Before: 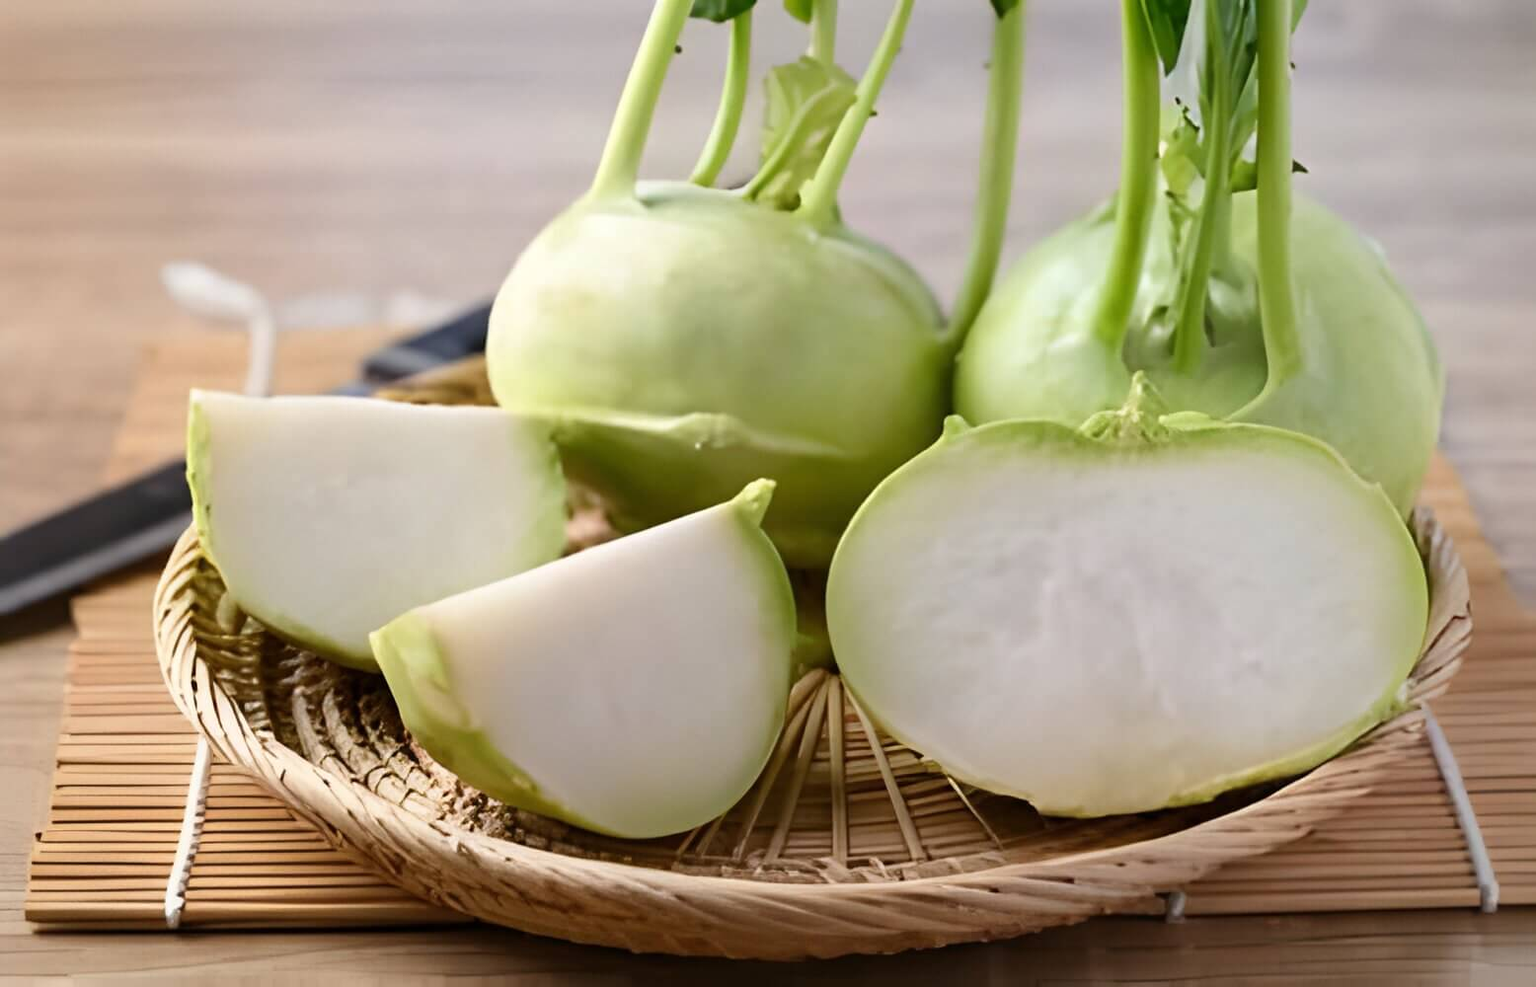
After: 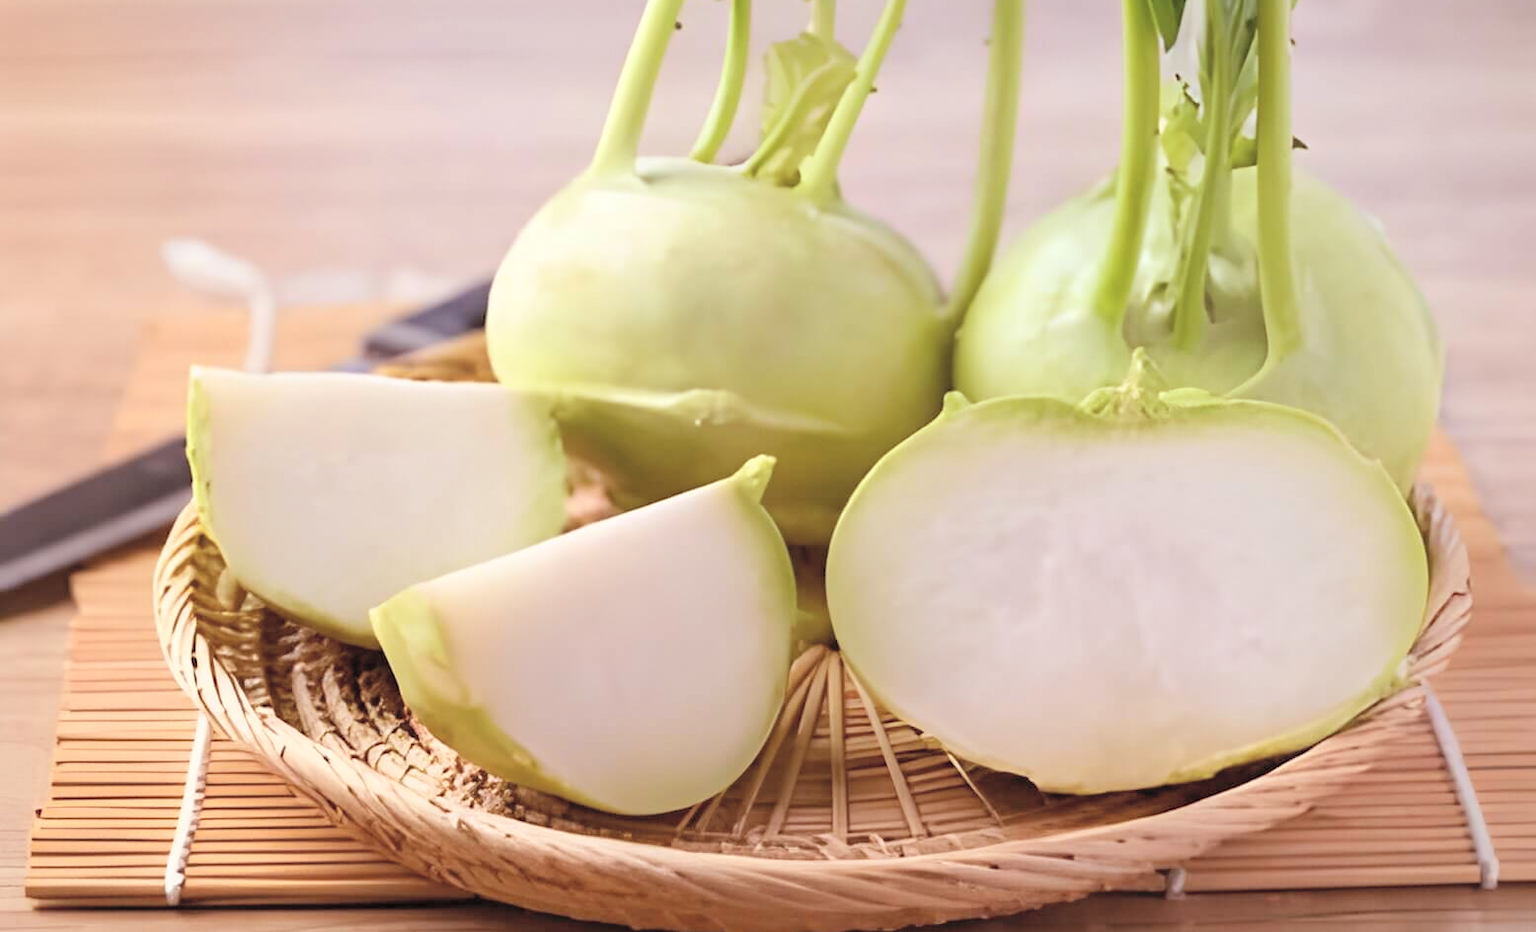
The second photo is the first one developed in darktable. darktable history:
rgb levels: mode RGB, independent channels, levels [[0, 0.474, 1], [0, 0.5, 1], [0, 0.5, 1]]
contrast brightness saturation: brightness 0.28
crop and rotate: top 2.479%, bottom 3.018%
